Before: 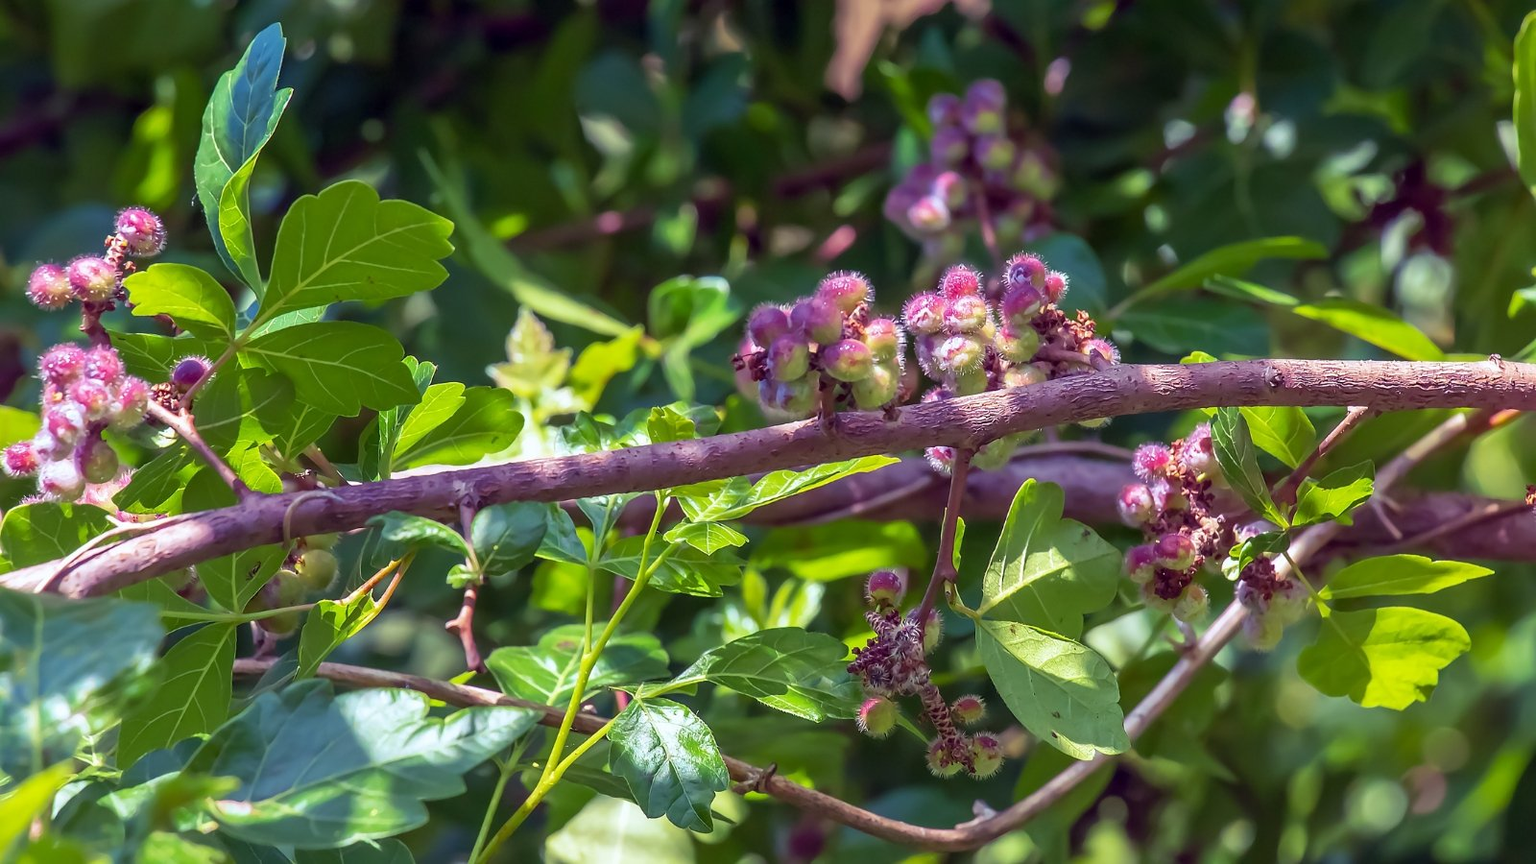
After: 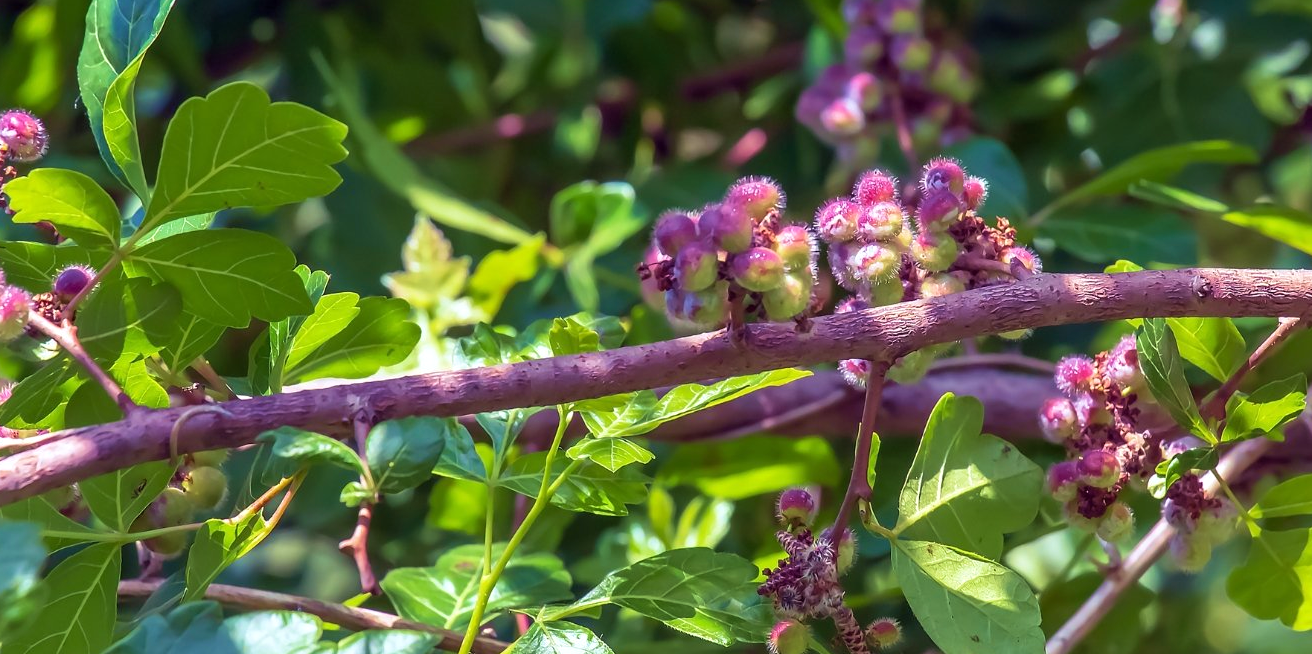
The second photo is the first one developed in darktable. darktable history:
velvia: on, module defaults
exposure: exposure 0.078 EV, compensate highlight preservation false
crop: left 7.856%, top 11.836%, right 10.12%, bottom 15.387%
